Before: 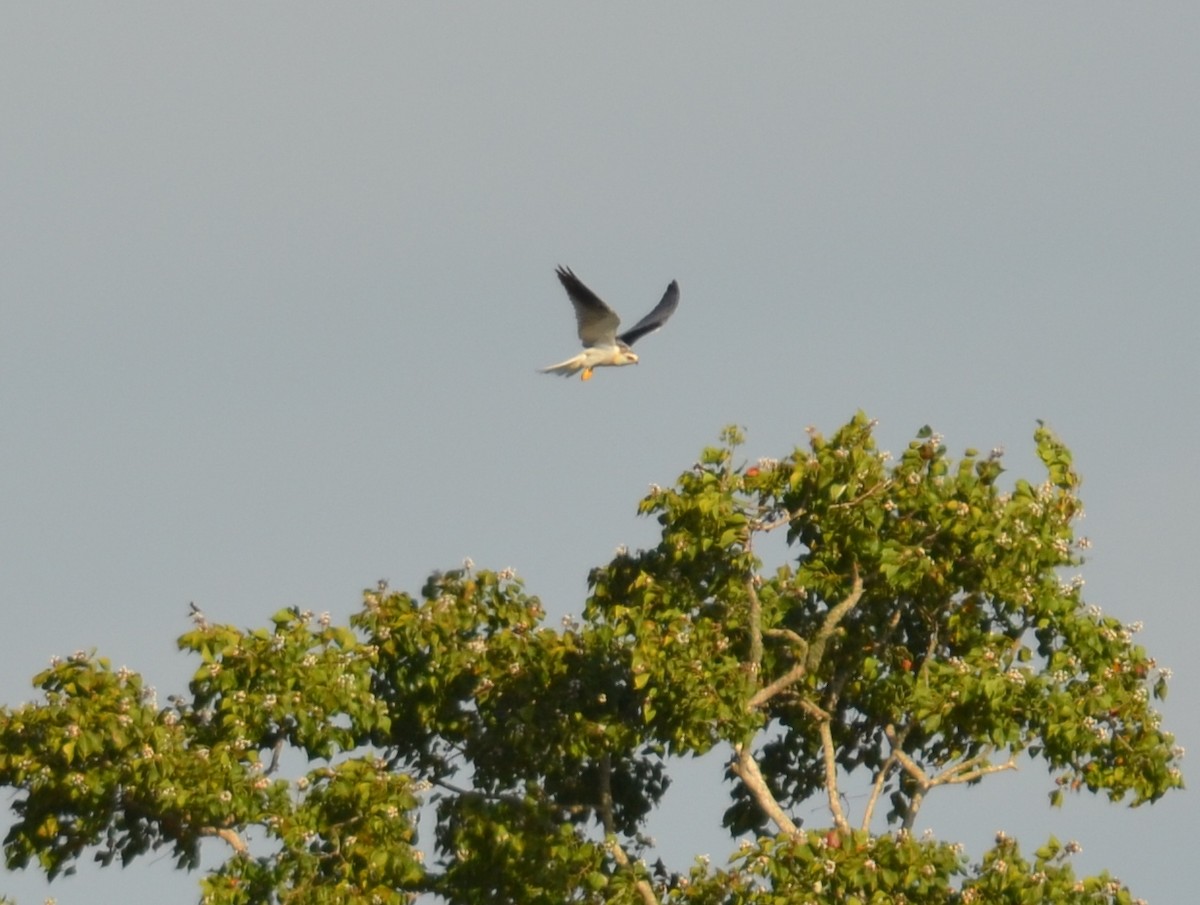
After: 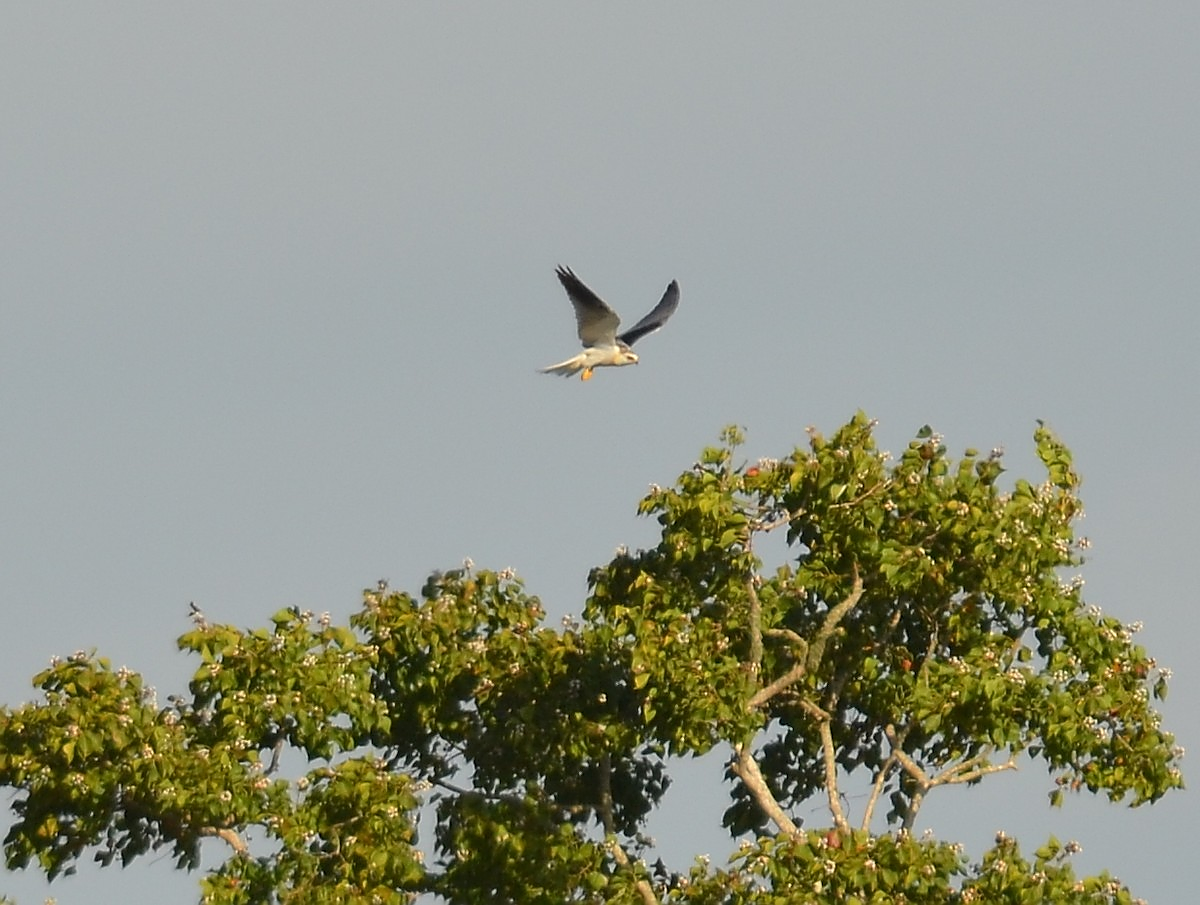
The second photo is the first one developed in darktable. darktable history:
color balance: contrast -0.5%
sharpen: radius 1.4, amount 1.25, threshold 0.7
